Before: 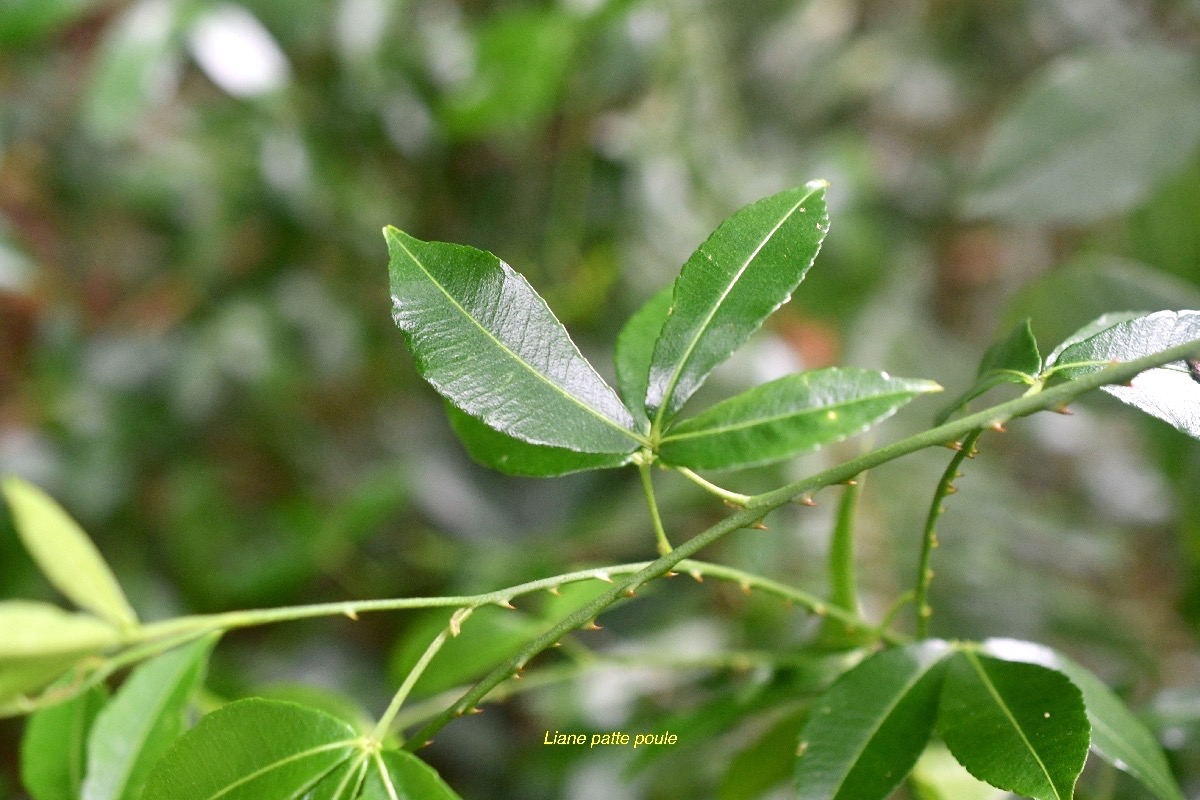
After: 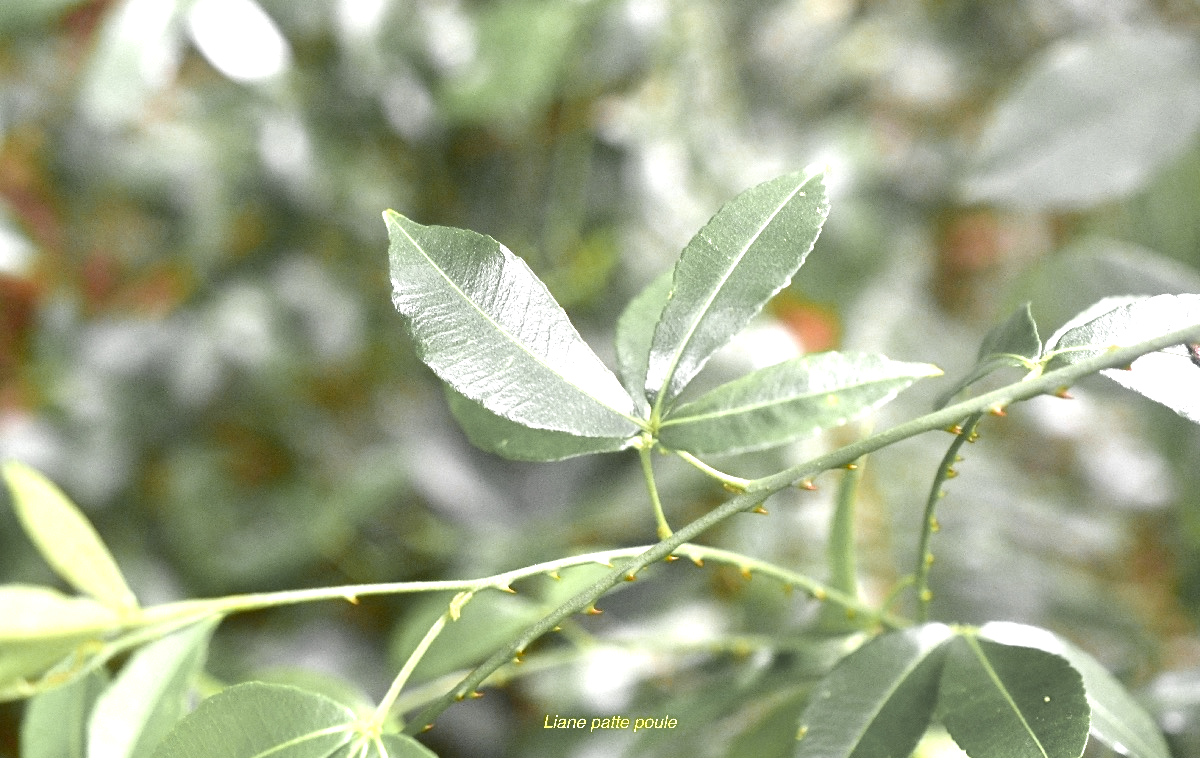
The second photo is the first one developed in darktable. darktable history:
crop and rotate: top 2.091%, bottom 3.061%
color zones: curves: ch0 [(0.004, 0.388) (0.125, 0.392) (0.25, 0.404) (0.375, 0.5) (0.5, 0.5) (0.625, 0.5) (0.75, 0.5) (0.875, 0.5)]; ch1 [(0, 0.5) (0.125, 0.5) (0.25, 0.5) (0.375, 0.124) (0.524, 0.124) (0.645, 0.128) (0.789, 0.132) (0.914, 0.096) (0.998, 0.068)]
exposure: black level correction 0, exposure 1.099 EV, compensate highlight preservation false
